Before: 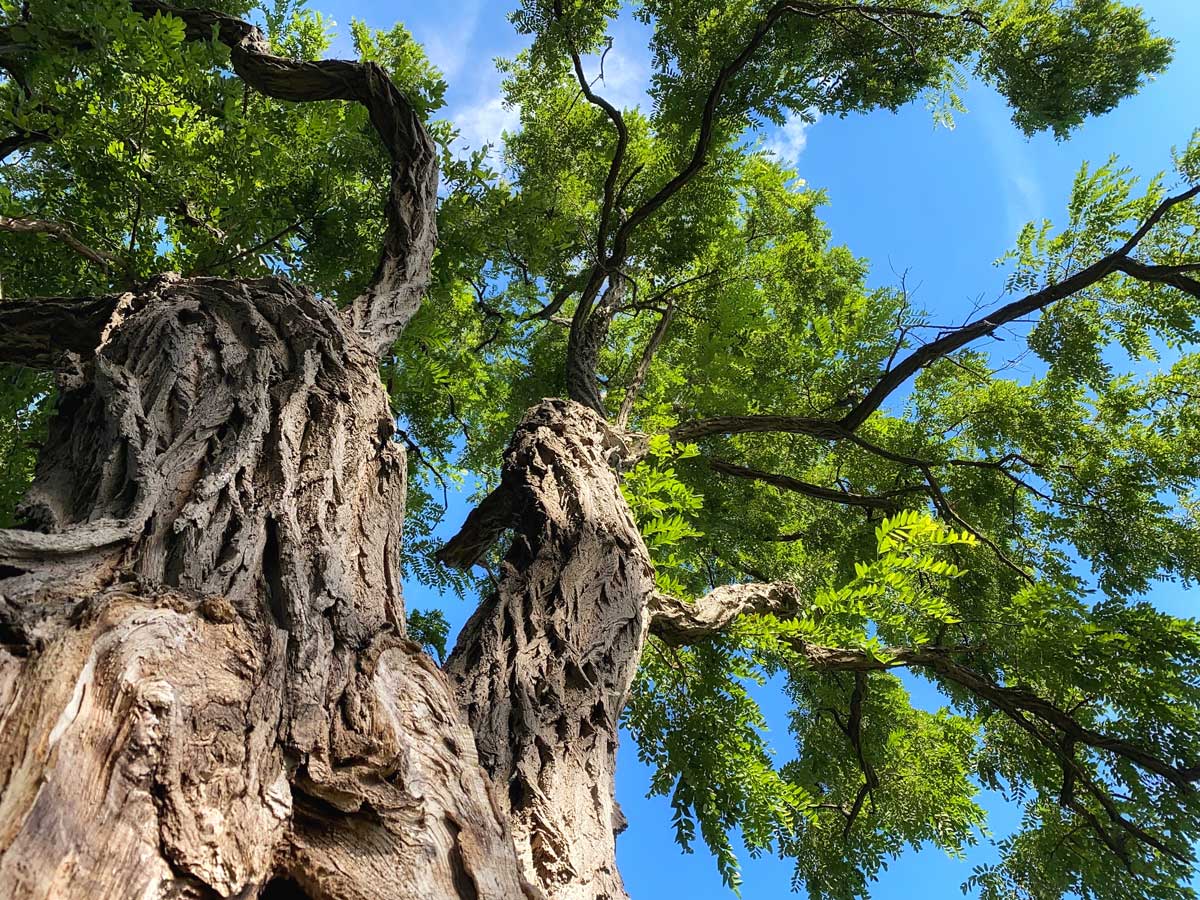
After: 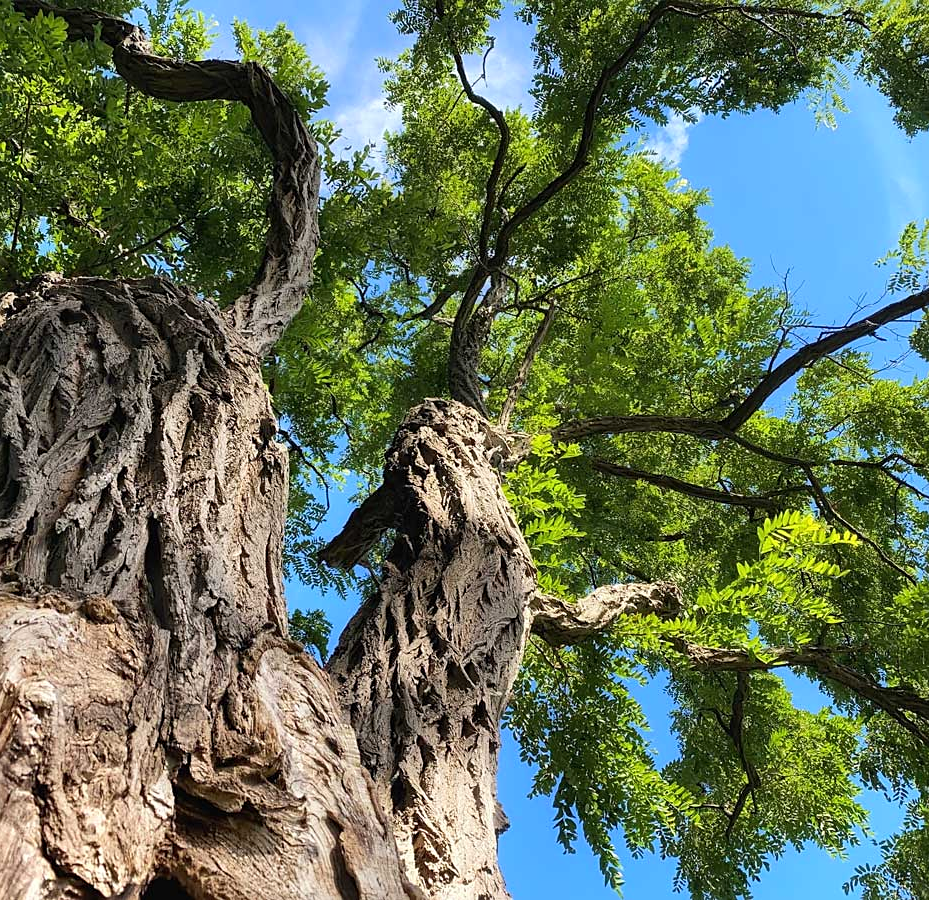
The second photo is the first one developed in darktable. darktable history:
sharpen: amount 0.2
crop: left 9.88%, right 12.664%
base curve: curves: ch0 [(0, 0) (0.472, 0.508) (1, 1)]
